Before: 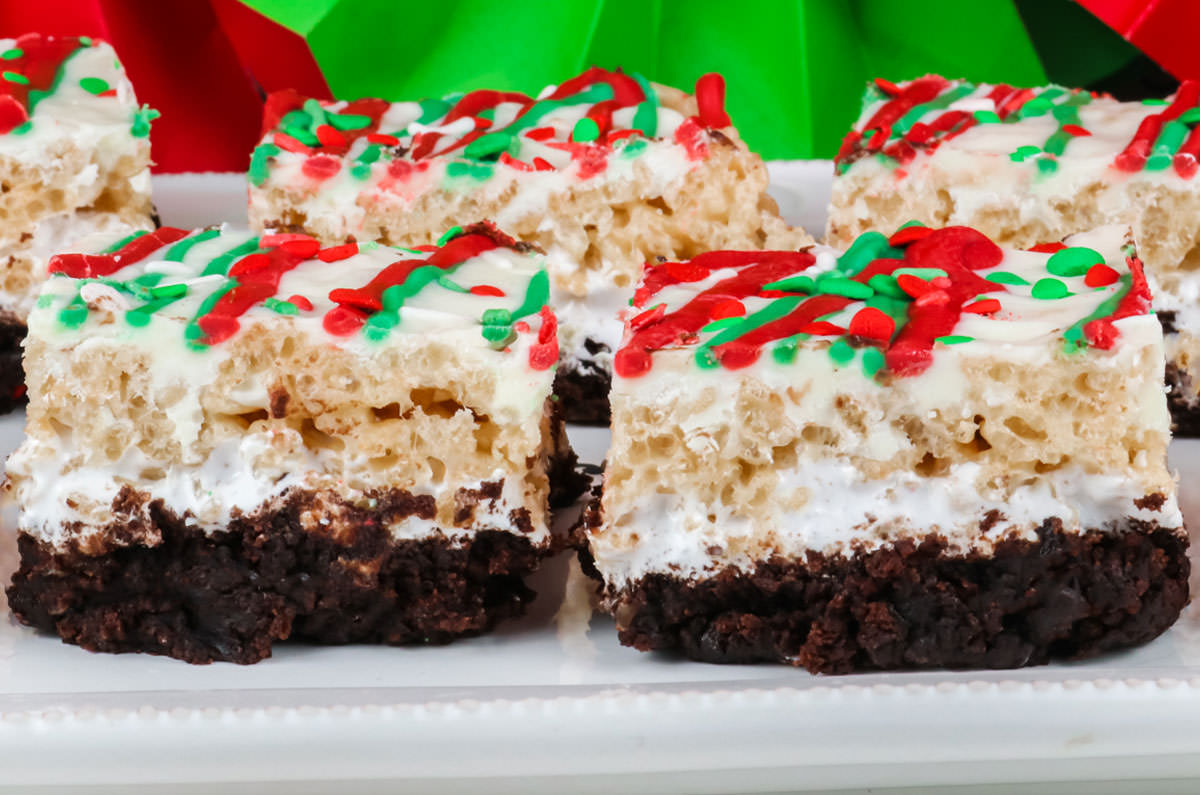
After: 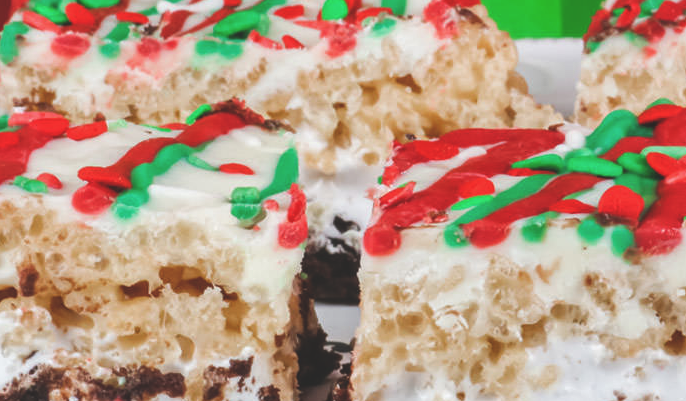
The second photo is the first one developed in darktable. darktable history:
crop: left 20.932%, top 15.471%, right 21.848%, bottom 34.081%
exposure: black level correction -0.025, exposure -0.117 EV, compensate highlight preservation false
local contrast: highlights 100%, shadows 100%, detail 120%, midtone range 0.2
